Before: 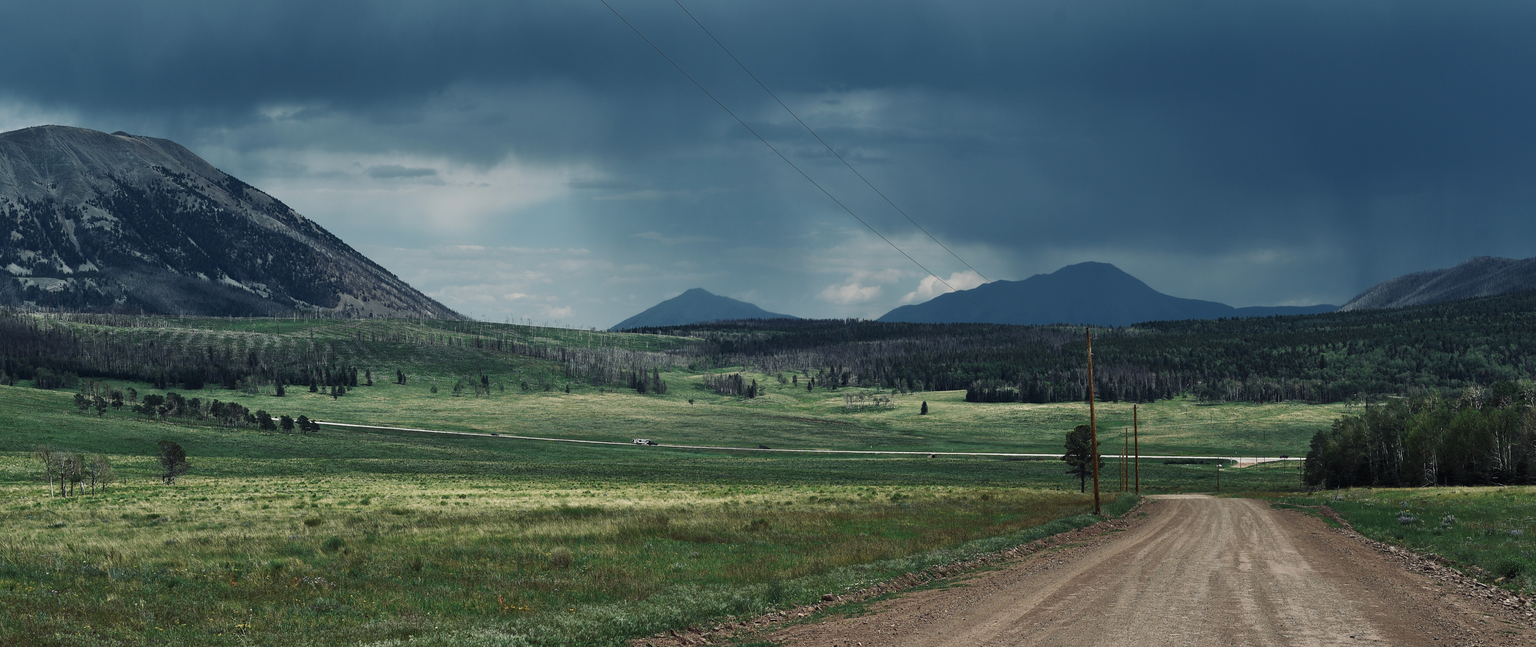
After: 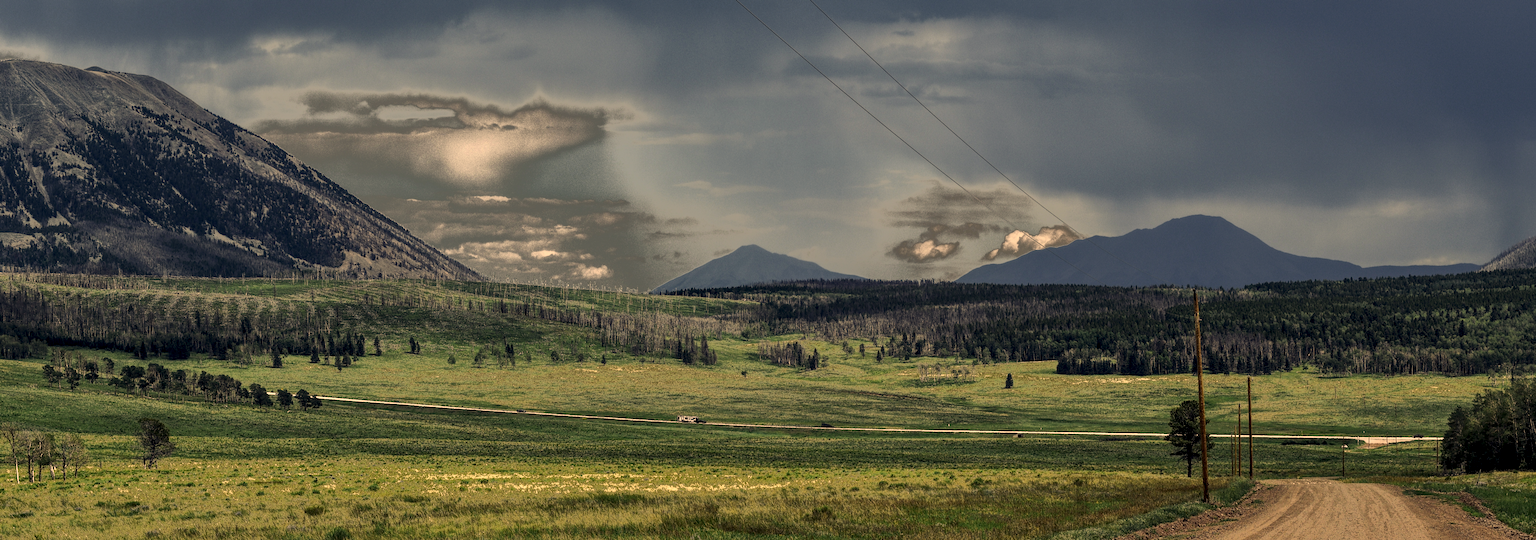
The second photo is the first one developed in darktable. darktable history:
exposure: exposure 0.161 EV, compensate highlight preservation false
local contrast: highlights 100%, shadows 100%, detail 200%, midtone range 0.2
fill light: exposure -0.73 EV, center 0.69, width 2.2
color correction: highlights a* 15, highlights b* 31.55
crop and rotate: left 2.425%, top 11.305%, right 9.6%, bottom 15.08%
